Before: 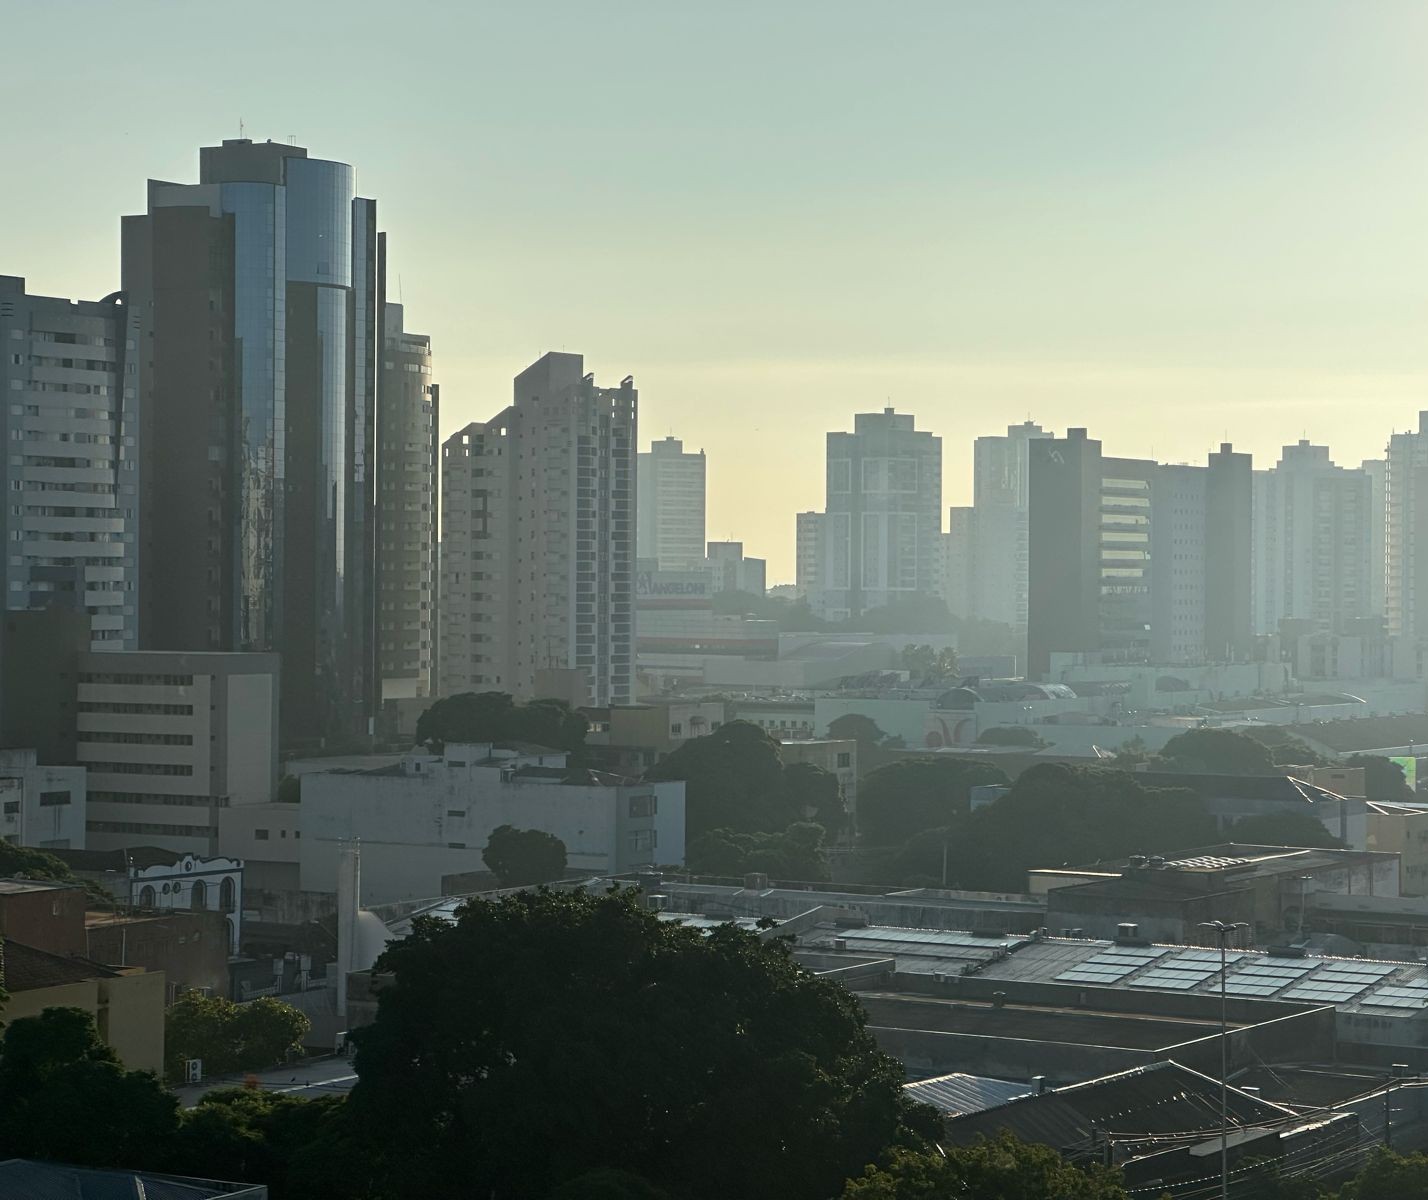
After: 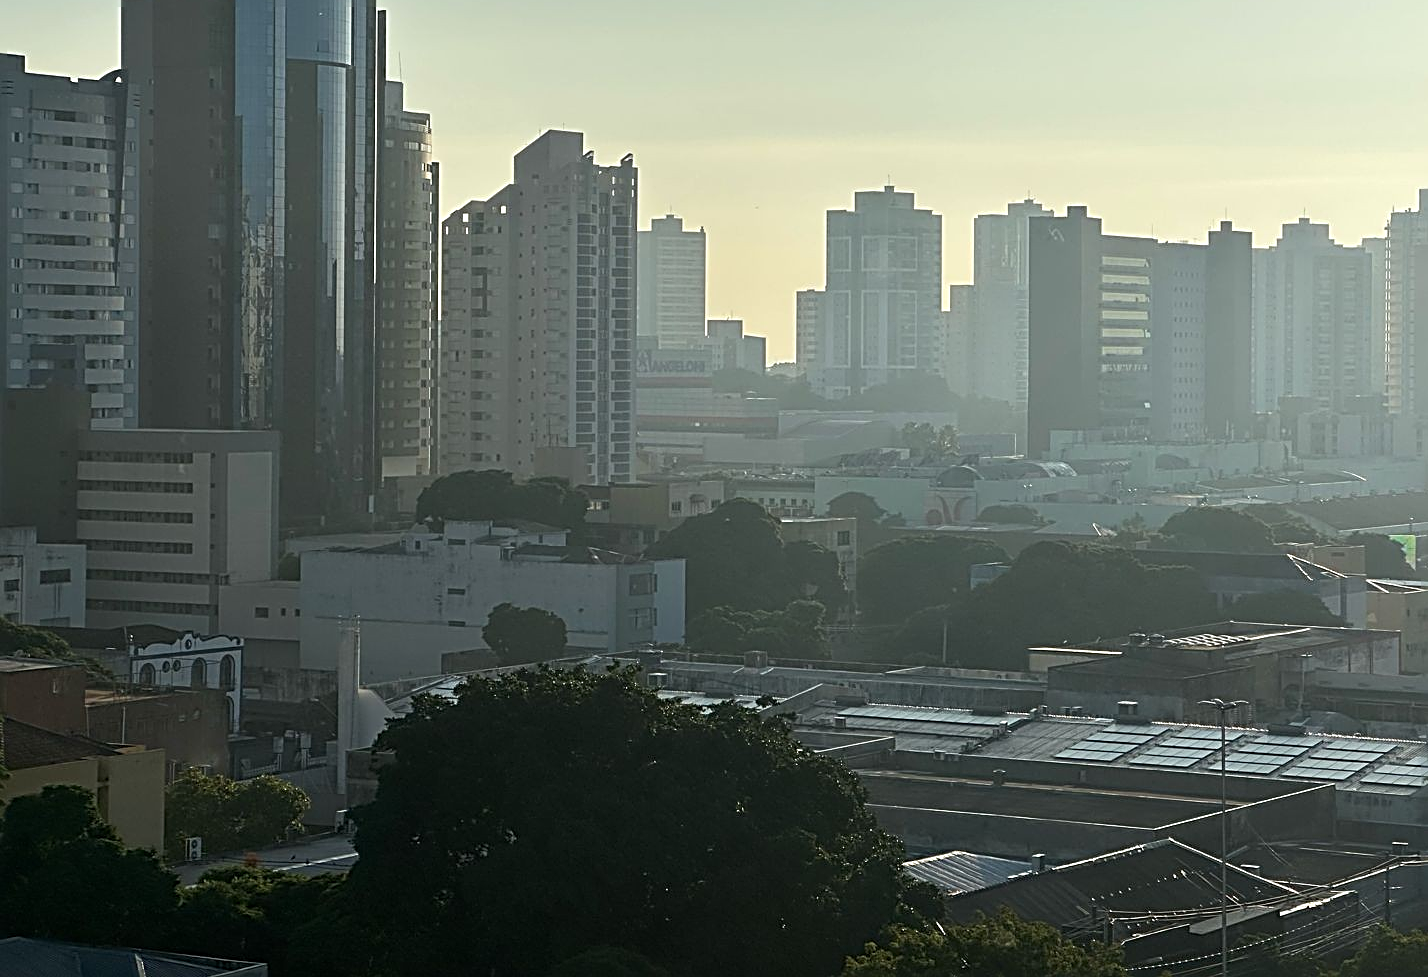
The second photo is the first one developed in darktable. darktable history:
crop and rotate: top 18.507%
sharpen: radius 2.676, amount 0.669
